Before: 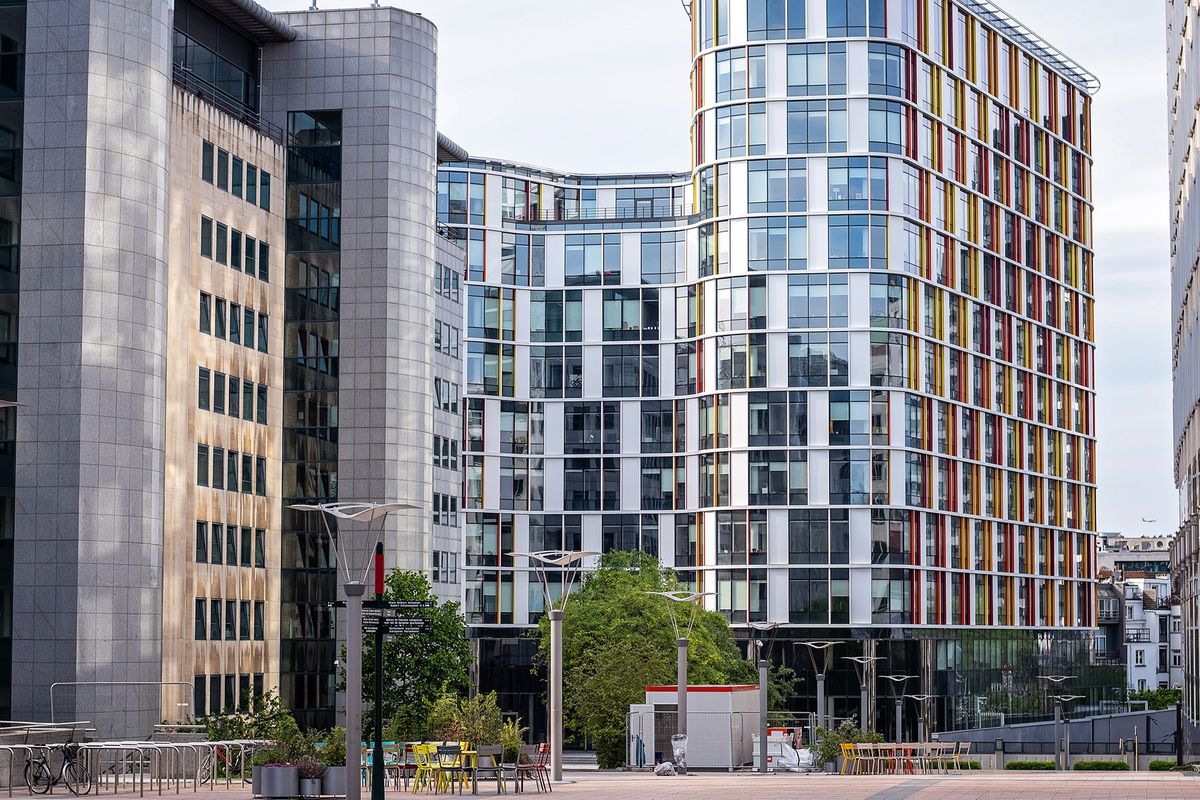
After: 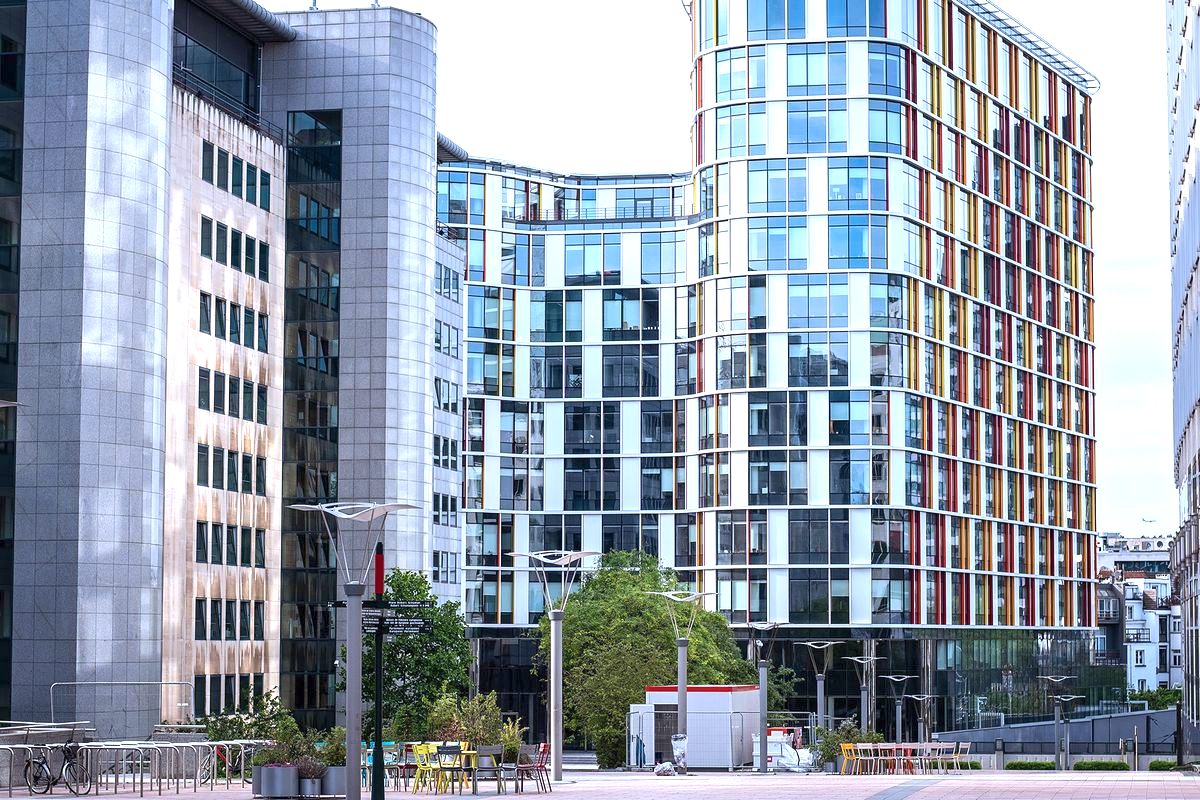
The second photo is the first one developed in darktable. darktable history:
exposure: exposure 0.949 EV, compensate exposure bias true, compensate highlight preservation false
color correction: highlights a* -2.46, highlights b* -18.18
tone equalizer: -8 EV 0.234 EV, -7 EV 0.438 EV, -6 EV 0.449 EV, -5 EV 0.228 EV, -3 EV -0.263 EV, -2 EV -0.432 EV, -1 EV -0.438 EV, +0 EV -0.268 EV
